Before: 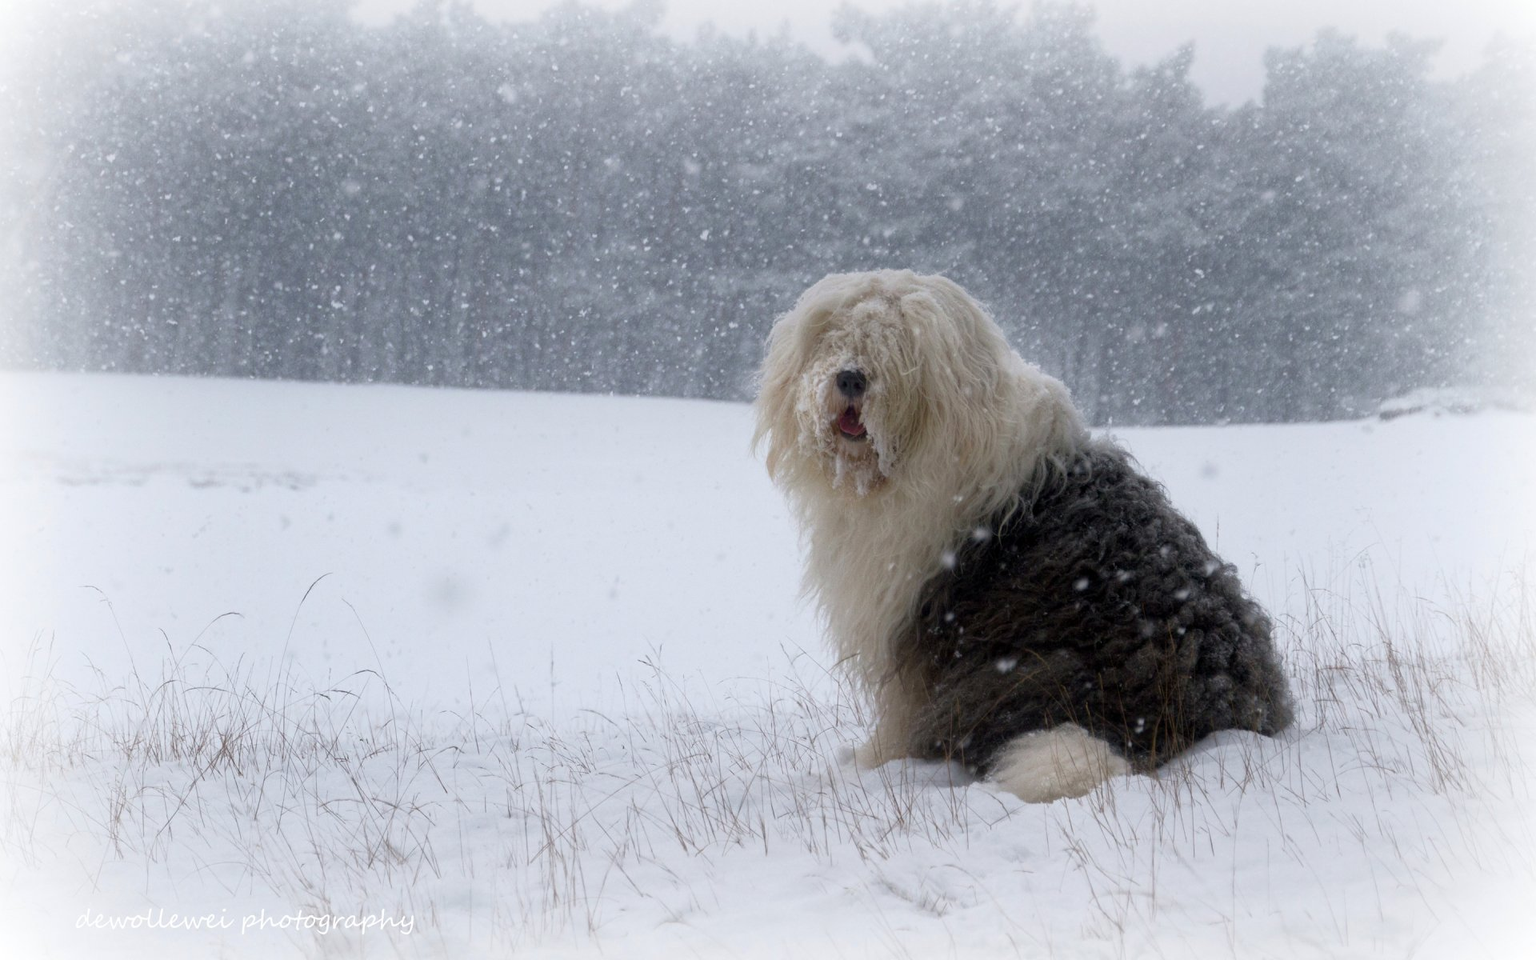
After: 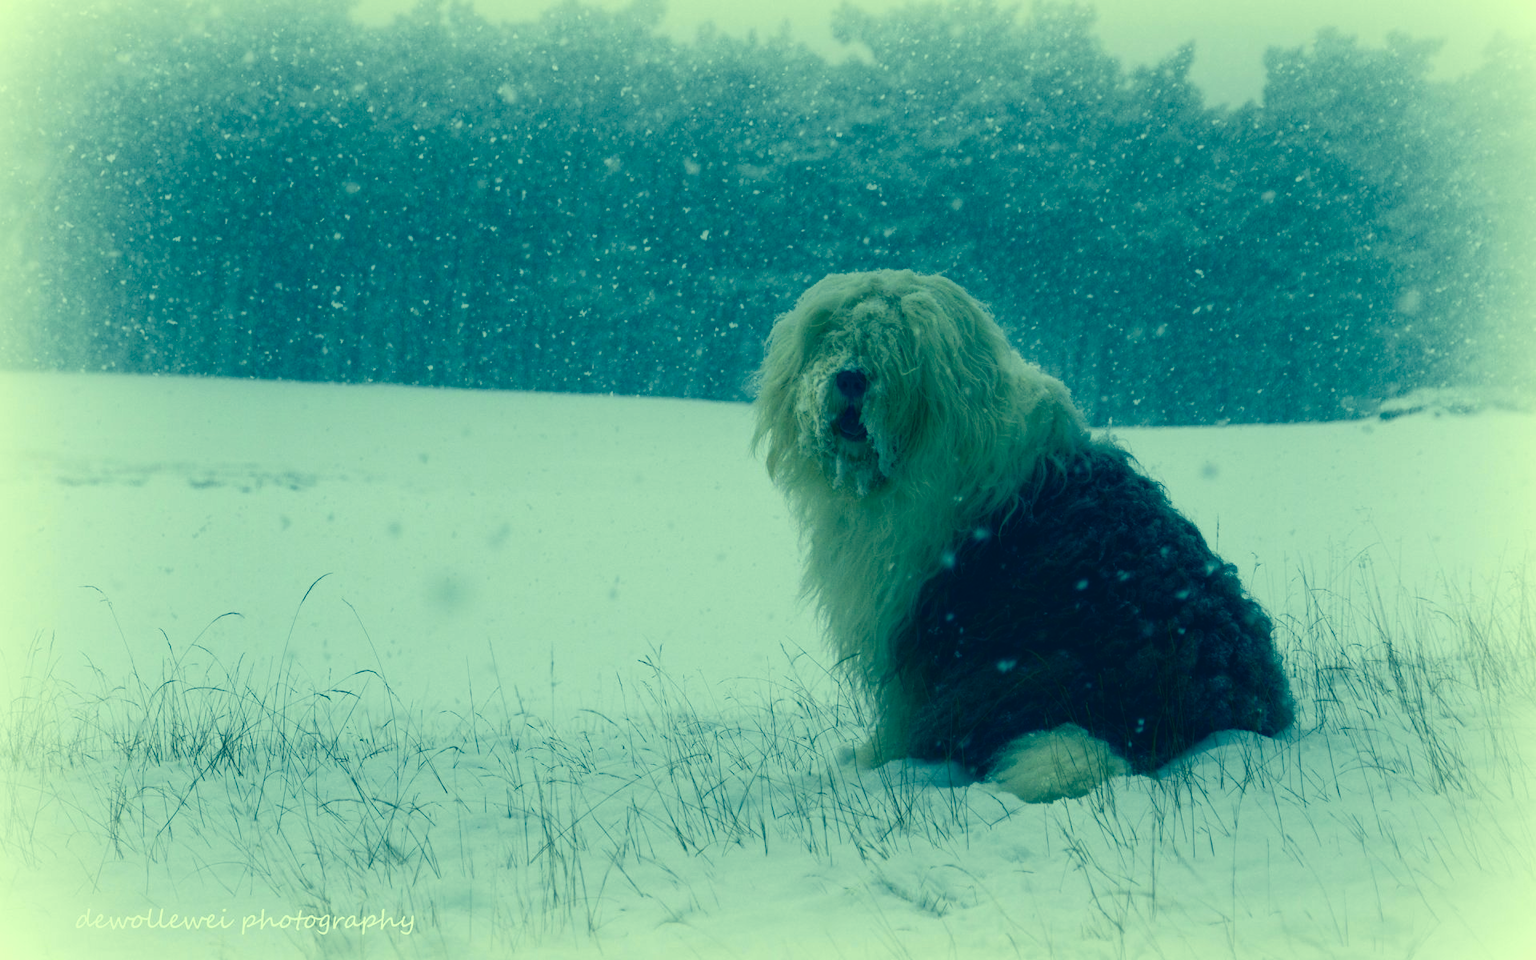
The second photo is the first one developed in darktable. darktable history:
color correction: highlights a* -15.58, highlights b* 40, shadows a* -40, shadows b* -26.18
white balance: red 0.925, blue 1.046
contrast brightness saturation: brightness -0.2, saturation 0.08
